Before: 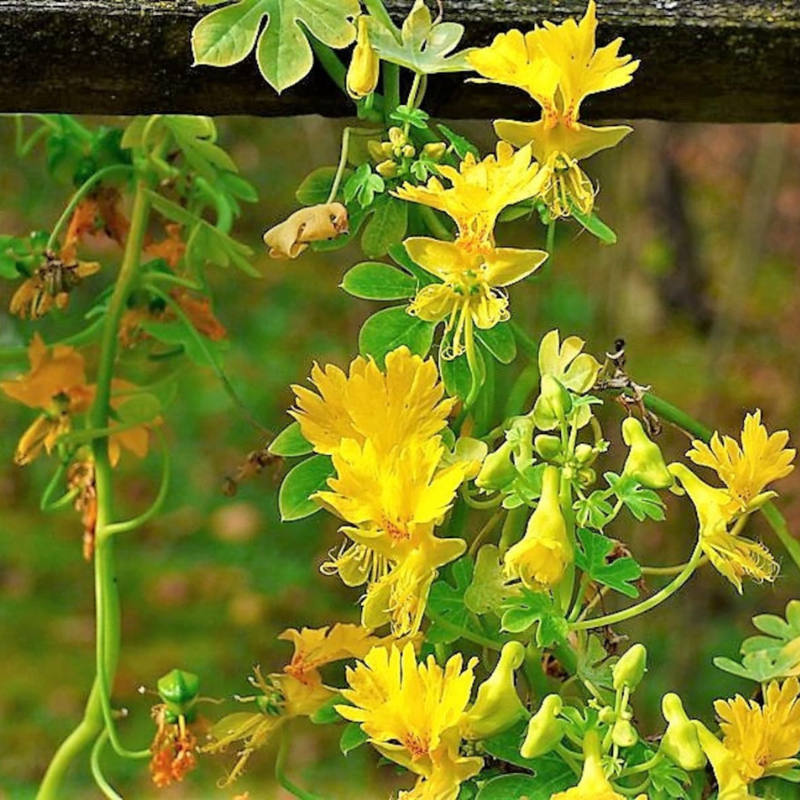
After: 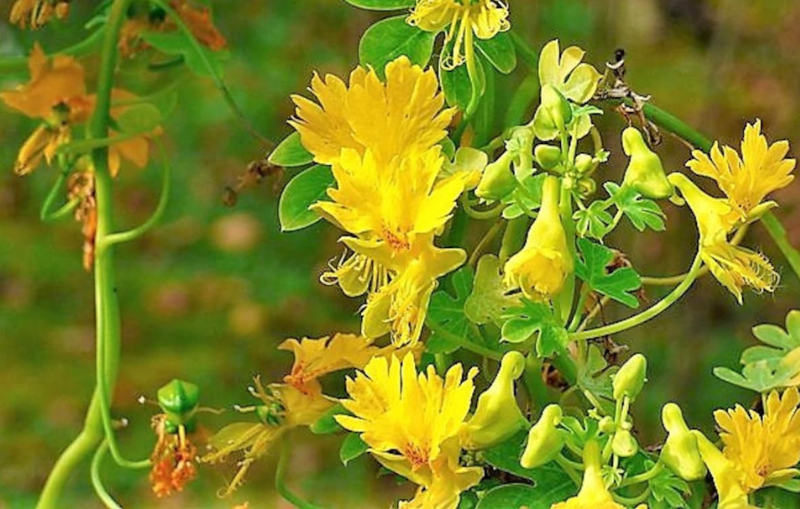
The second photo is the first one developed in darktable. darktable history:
crop and rotate: top 36.256%
